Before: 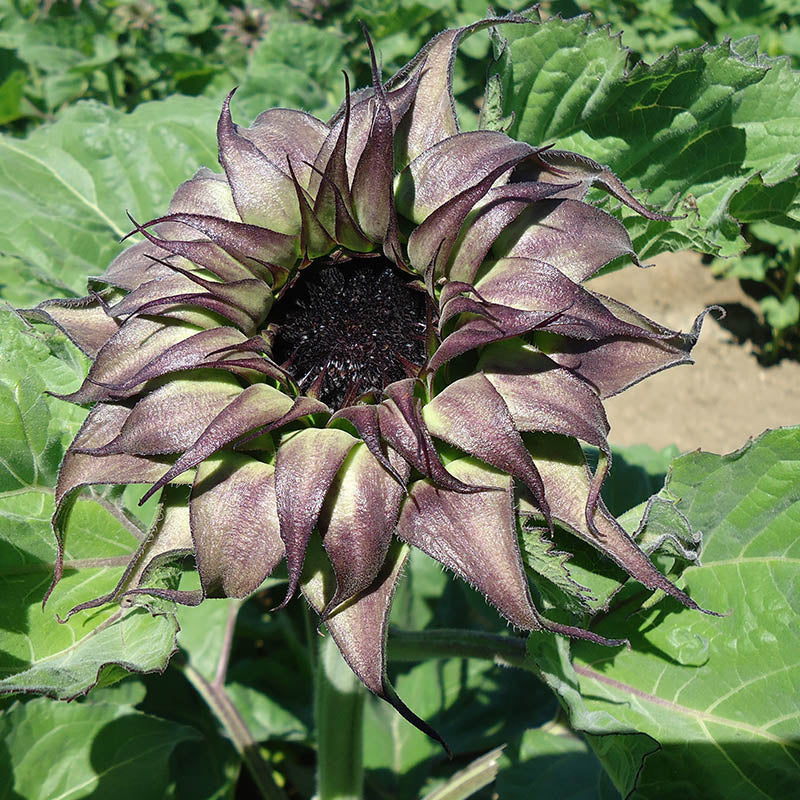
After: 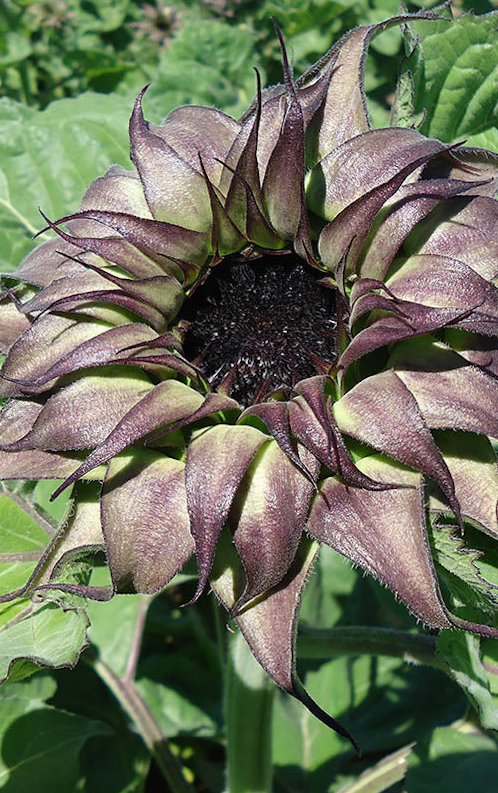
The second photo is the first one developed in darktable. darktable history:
crop: left 10.644%, right 26.528%
rotate and perspective: rotation 0.192°, lens shift (horizontal) -0.015, crop left 0.005, crop right 0.996, crop top 0.006, crop bottom 0.99
